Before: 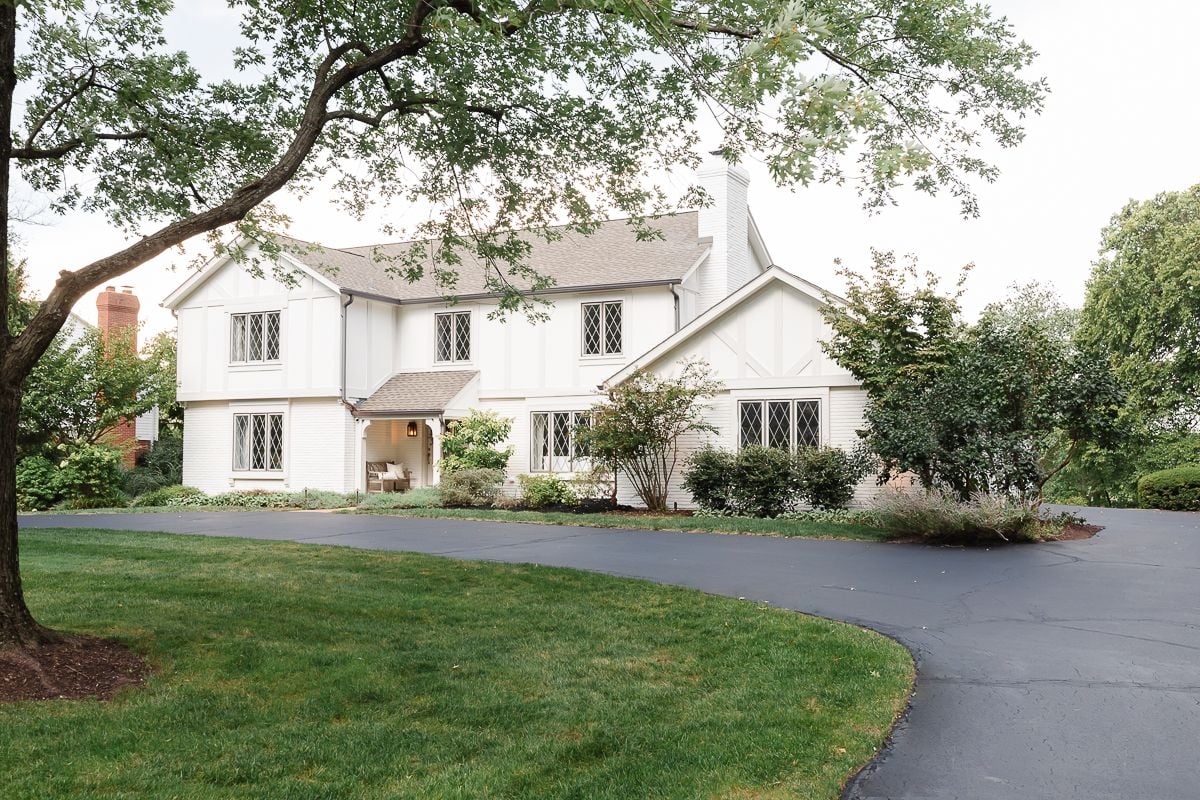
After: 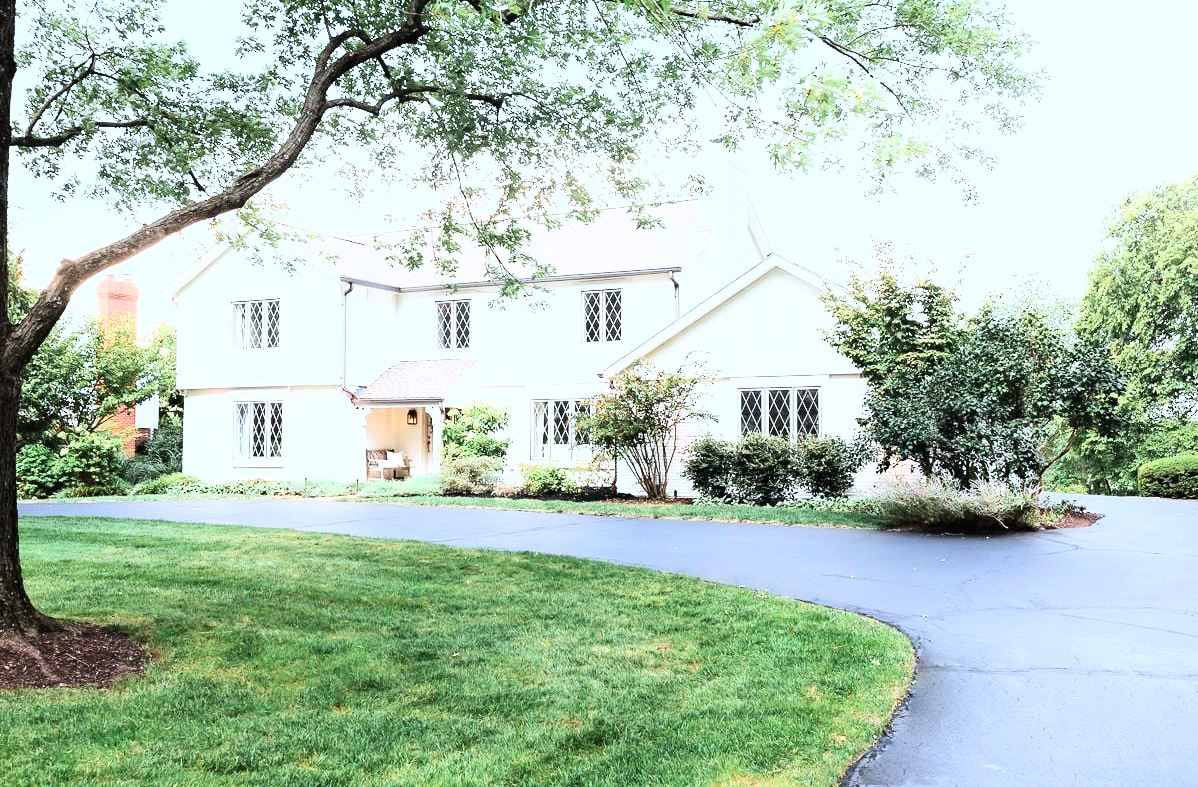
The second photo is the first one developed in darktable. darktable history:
exposure: exposure 0.253 EV, compensate highlight preservation false
base curve: curves: ch0 [(0, 0) (0.007, 0.004) (0.027, 0.03) (0.046, 0.07) (0.207, 0.54) (0.442, 0.872) (0.673, 0.972) (1, 1)]
color calibration: x 0.37, y 0.382, temperature 4313.89 K
crop: top 1.517%, right 0.121%
contrast brightness saturation: contrast 0.077, saturation 0.021
